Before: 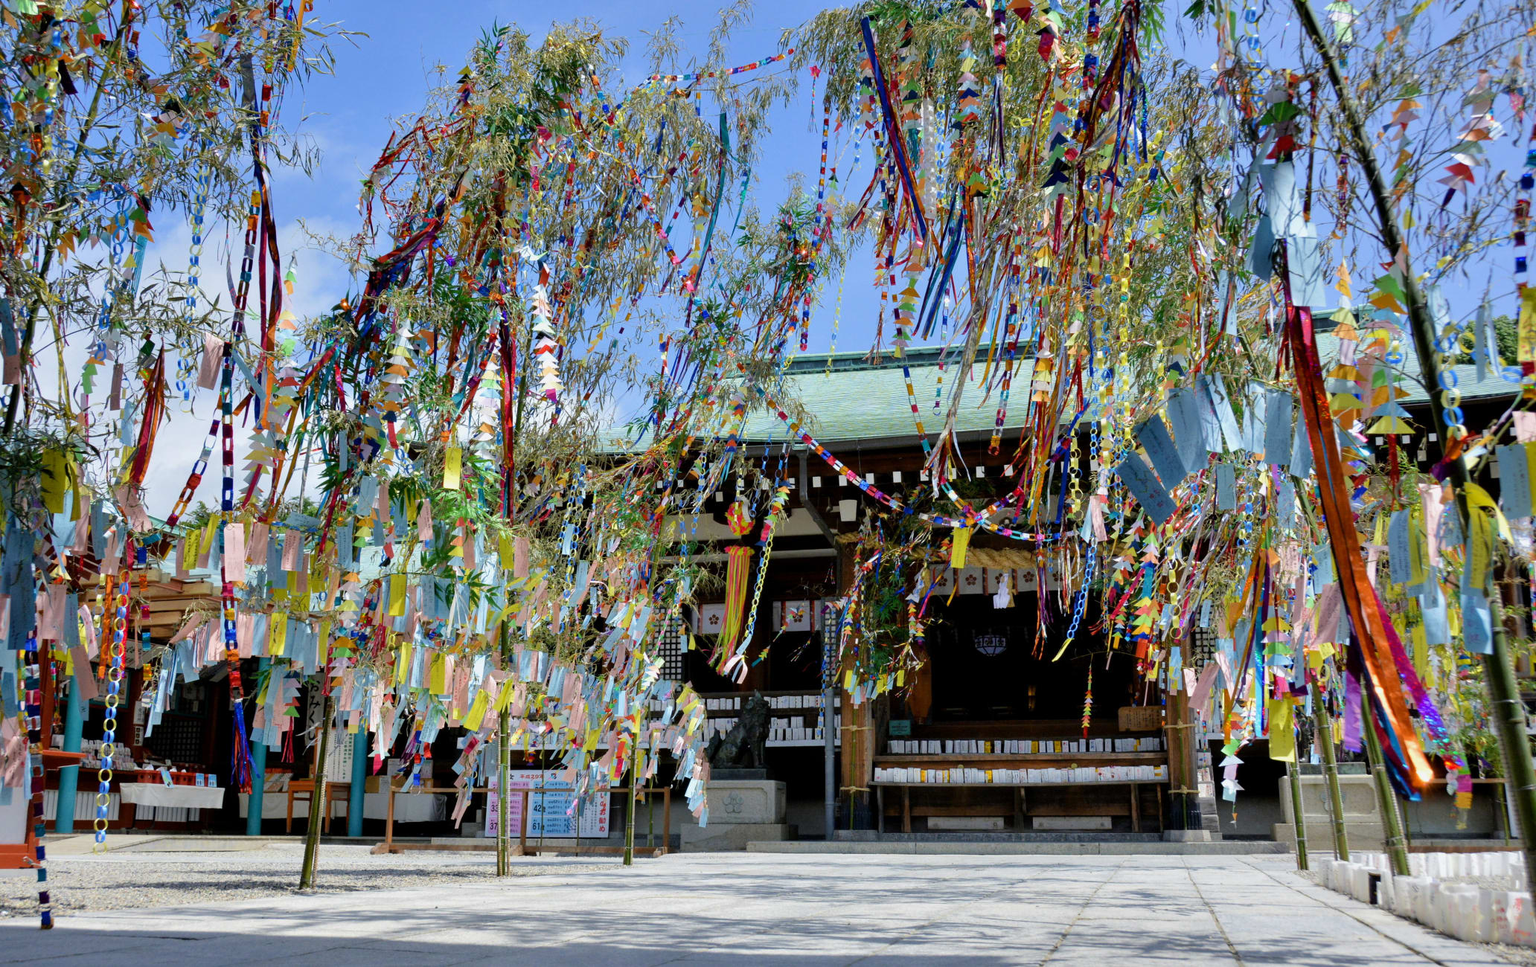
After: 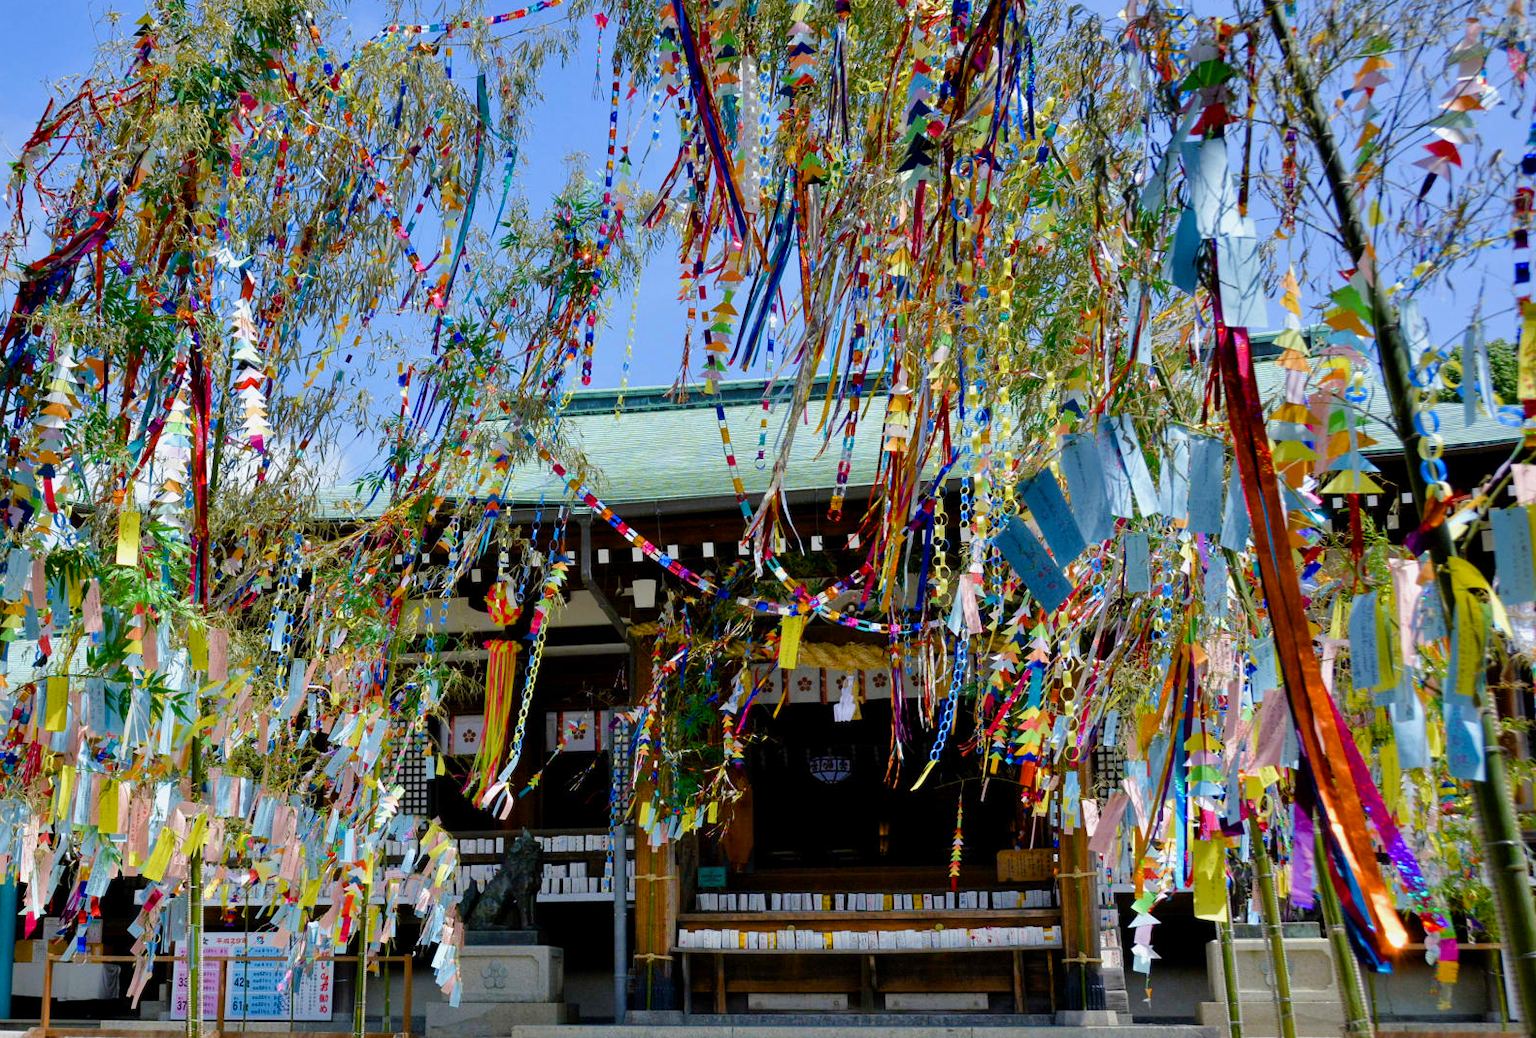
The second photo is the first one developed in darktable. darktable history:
crop: left 23.095%, top 5.827%, bottom 11.854%
color balance rgb: perceptual saturation grading › global saturation 20%, perceptual saturation grading › highlights -25%, perceptual saturation grading › shadows 50%
